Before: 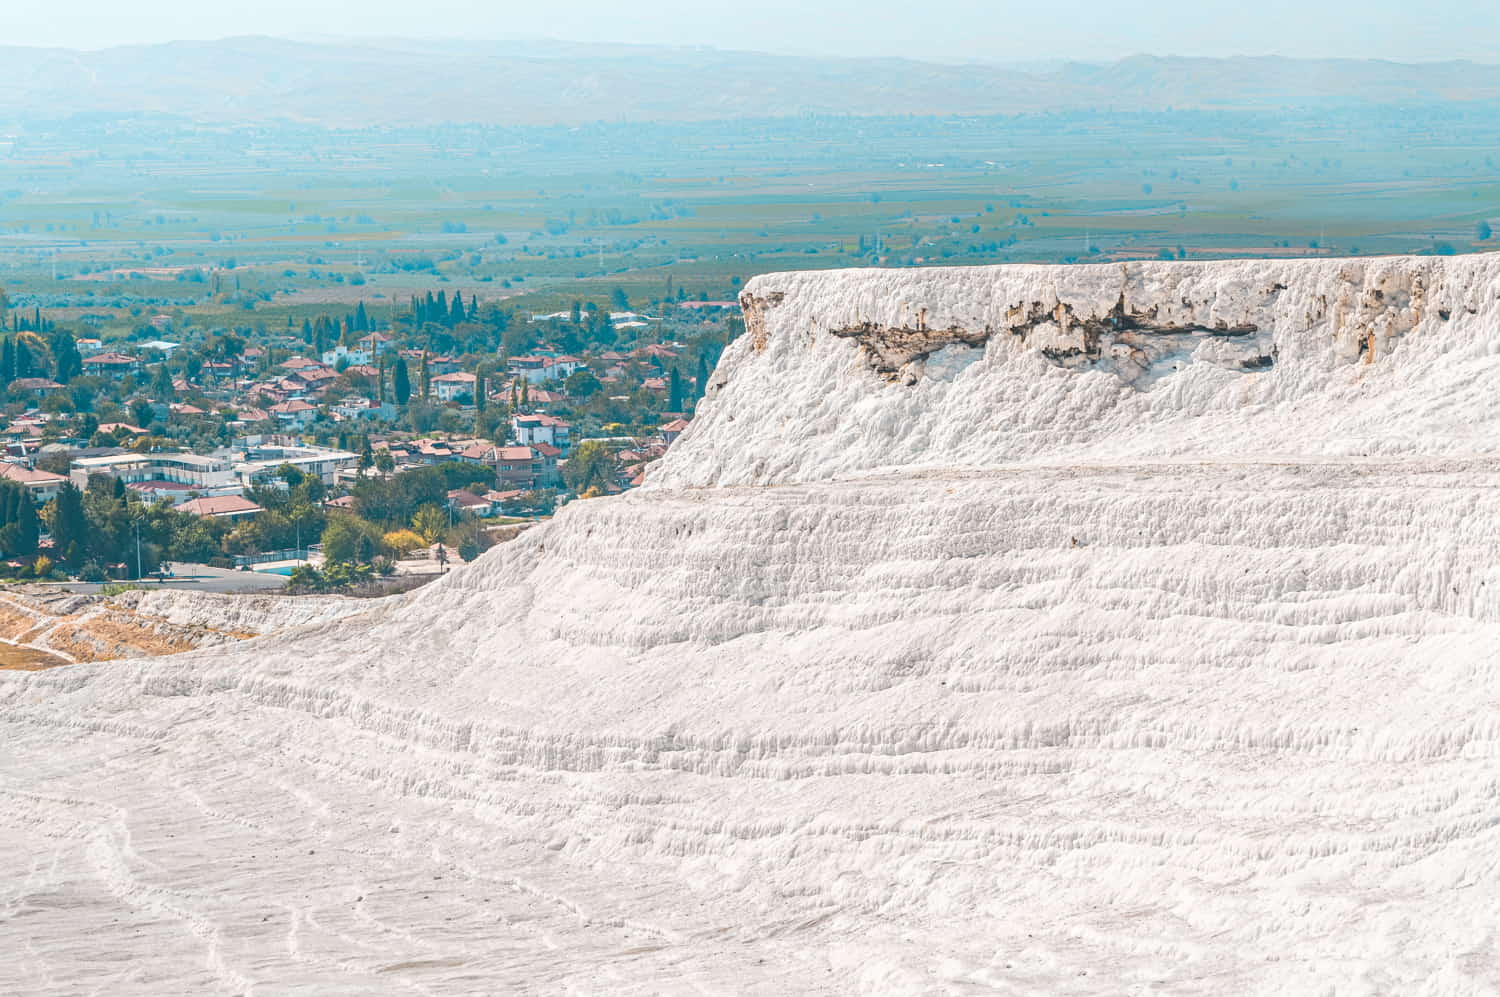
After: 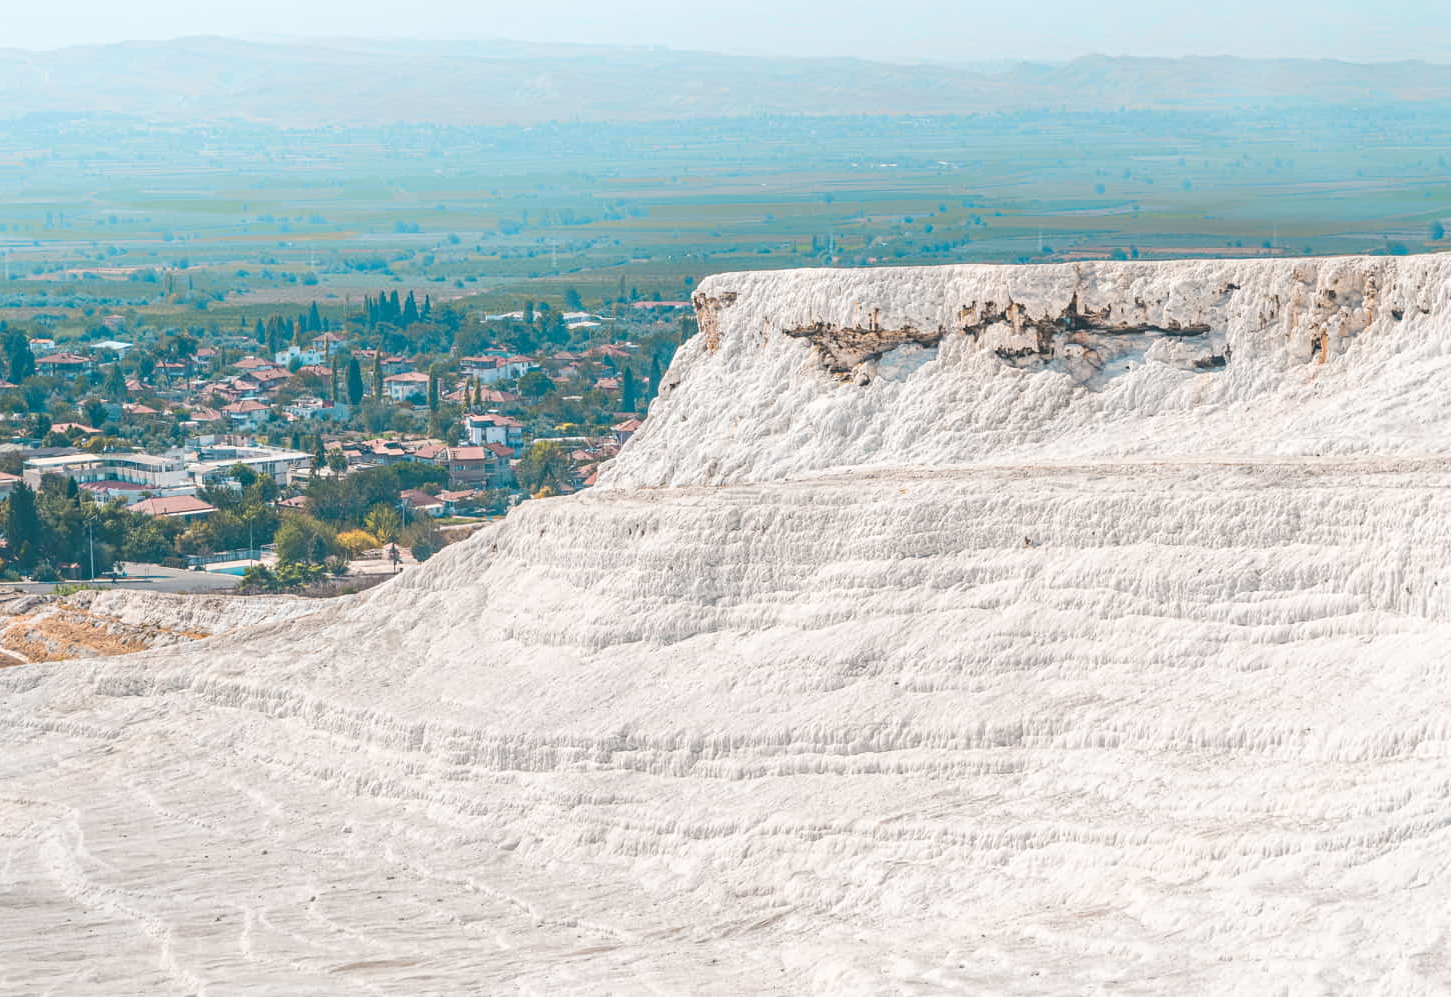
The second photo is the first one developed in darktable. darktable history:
crop and rotate: left 3.258%
